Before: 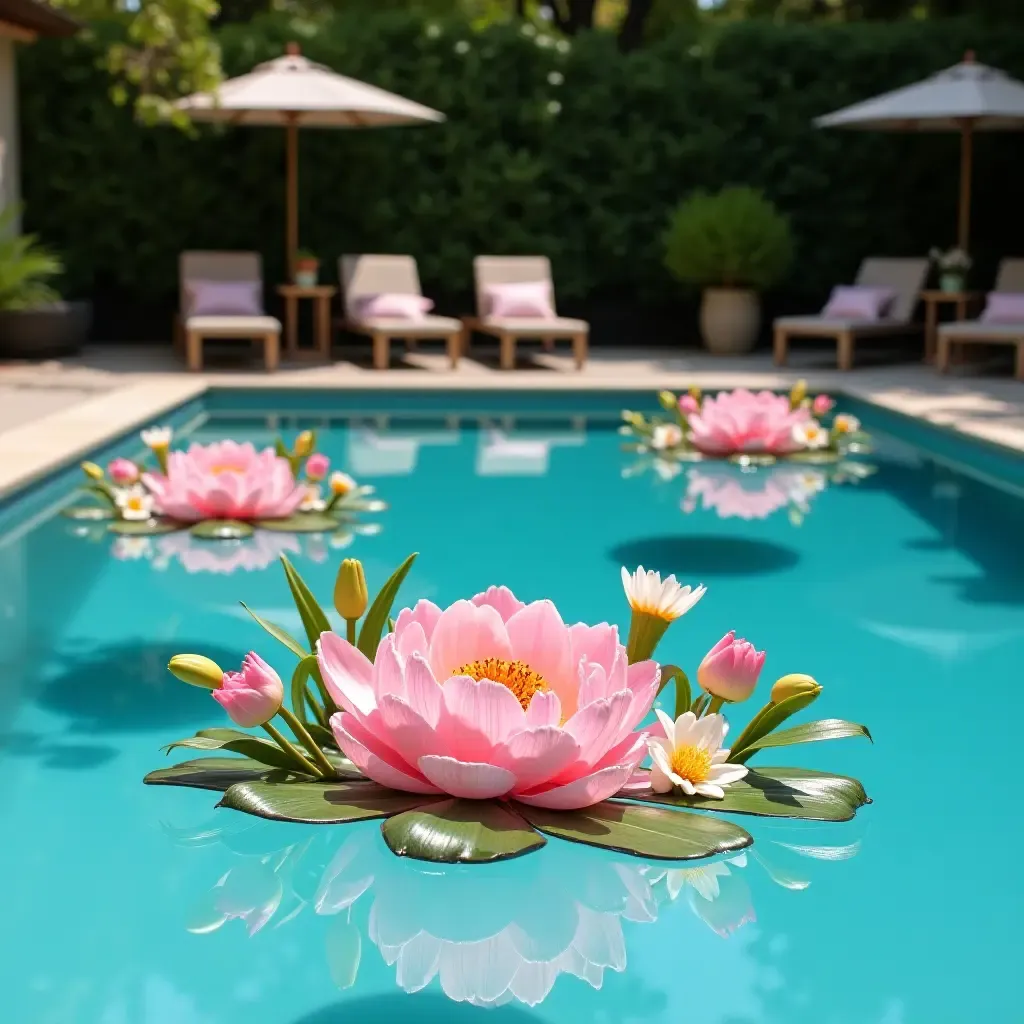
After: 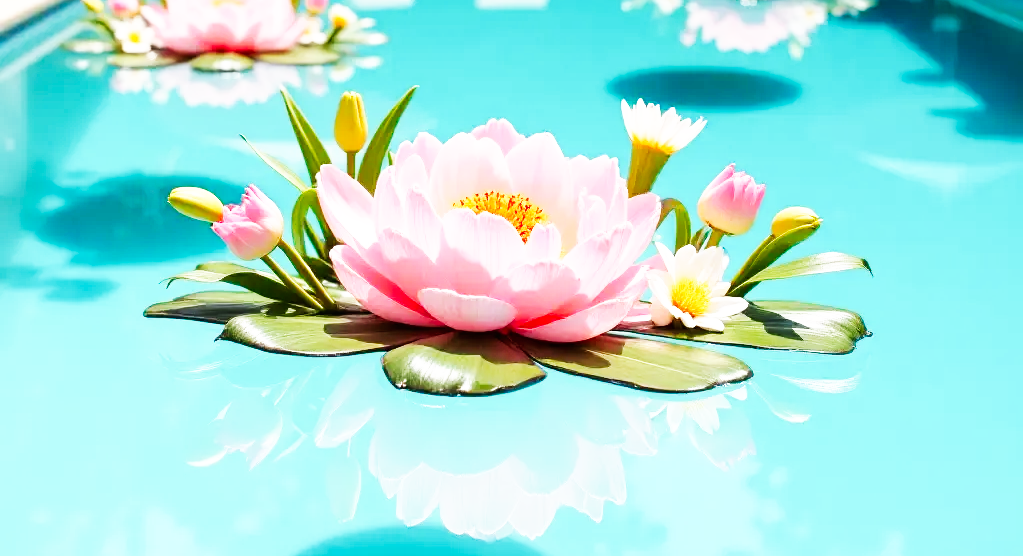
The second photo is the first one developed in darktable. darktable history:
contrast brightness saturation: contrast 0.047
crop and rotate: top 45.692%, right 0.075%
base curve: curves: ch0 [(0, 0) (0.007, 0.004) (0.027, 0.03) (0.046, 0.07) (0.207, 0.54) (0.442, 0.872) (0.673, 0.972) (1, 1)], preserve colors none
